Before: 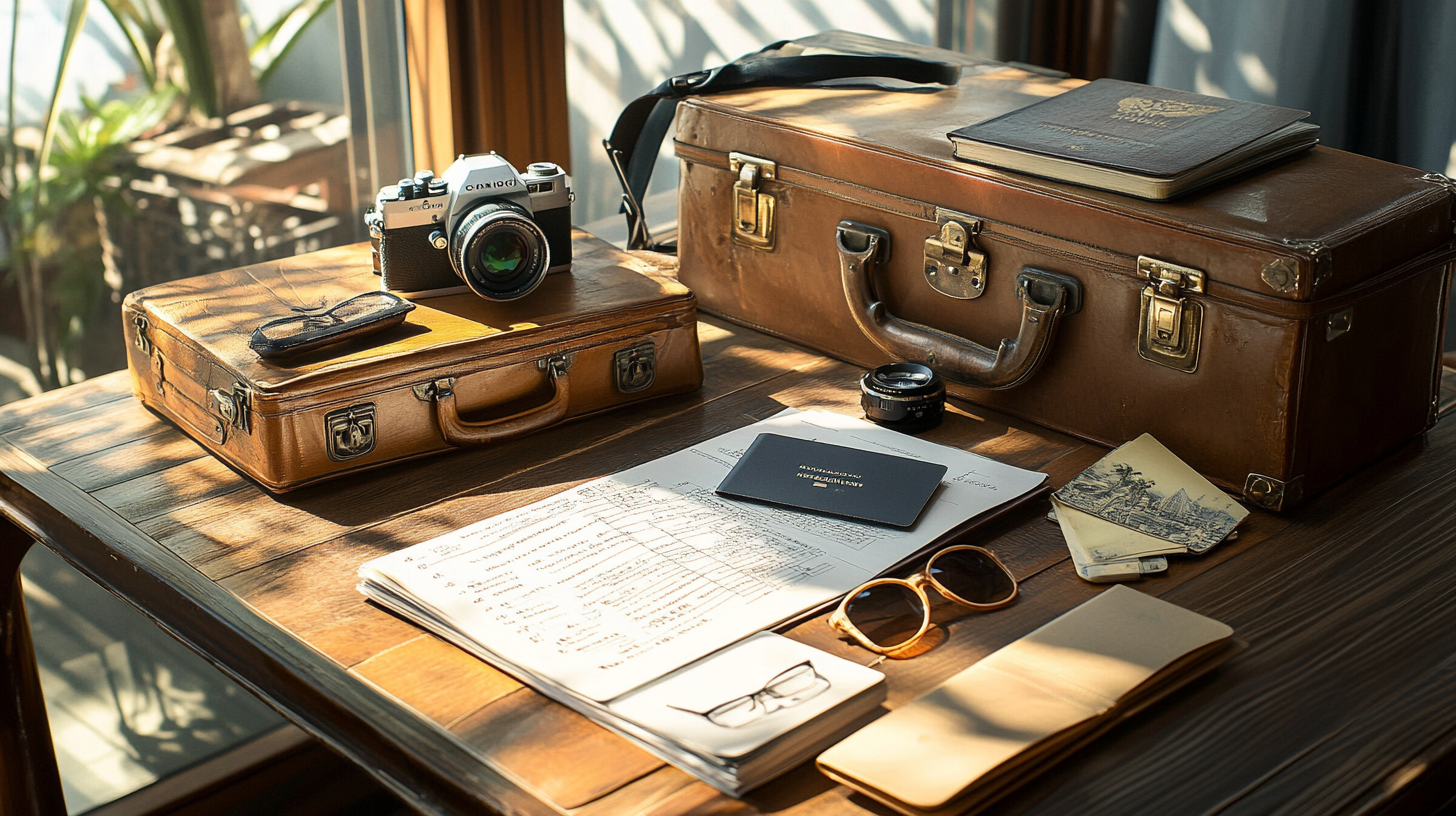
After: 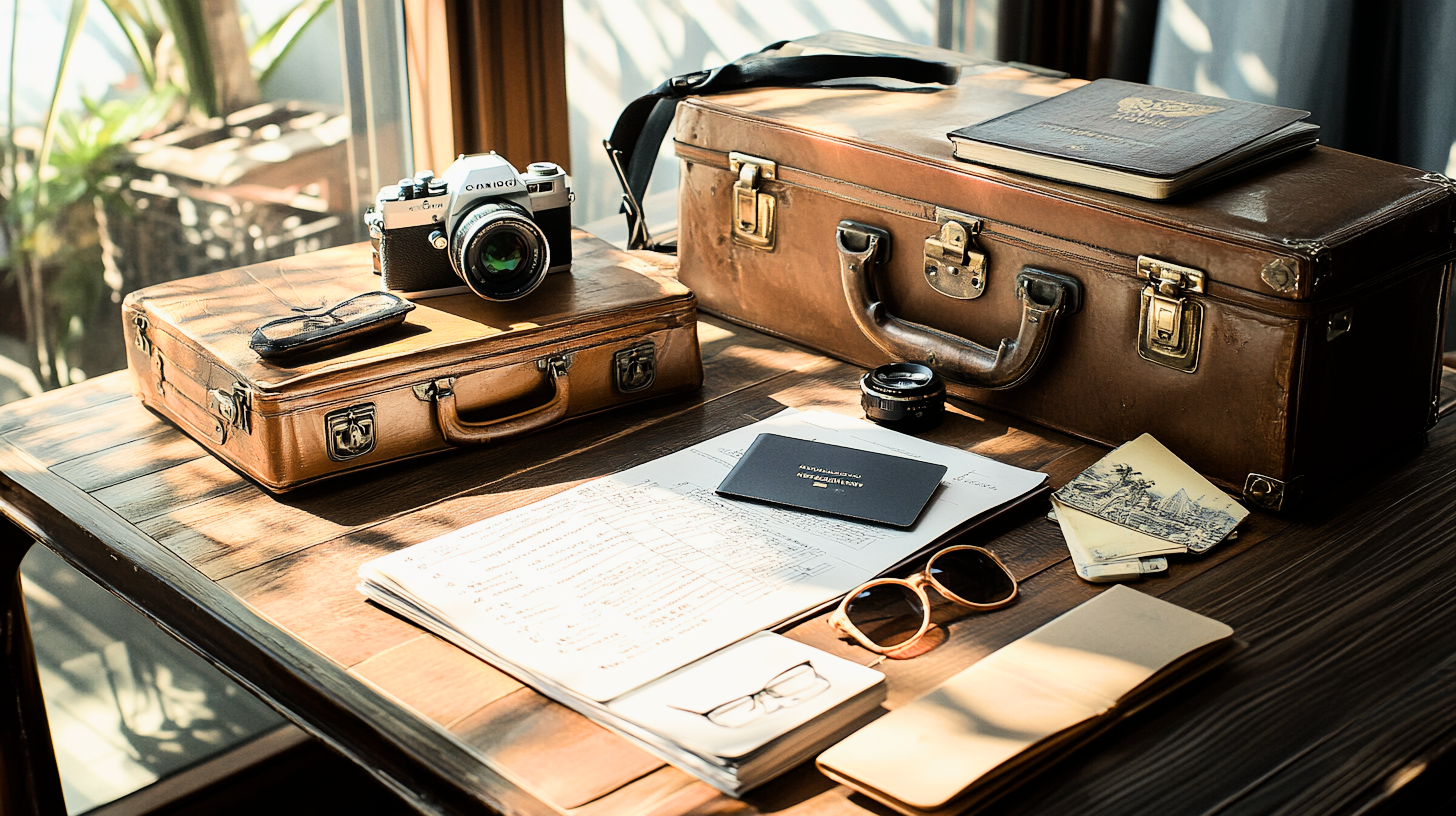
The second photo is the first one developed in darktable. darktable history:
filmic rgb: black relative exposure -7.65 EV, white relative exposure 4.56 EV, hardness 3.61
tone equalizer: -8 EV -0.75 EV, -7 EV -0.7 EV, -6 EV -0.6 EV, -5 EV -0.4 EV, -3 EV 0.4 EV, -2 EV 0.6 EV, -1 EV 0.7 EV, +0 EV 0.75 EV, edges refinement/feathering 500, mask exposure compensation -1.57 EV, preserve details no
exposure: black level correction 0, exposure 0.7 EV, compensate exposure bias true, compensate highlight preservation false
